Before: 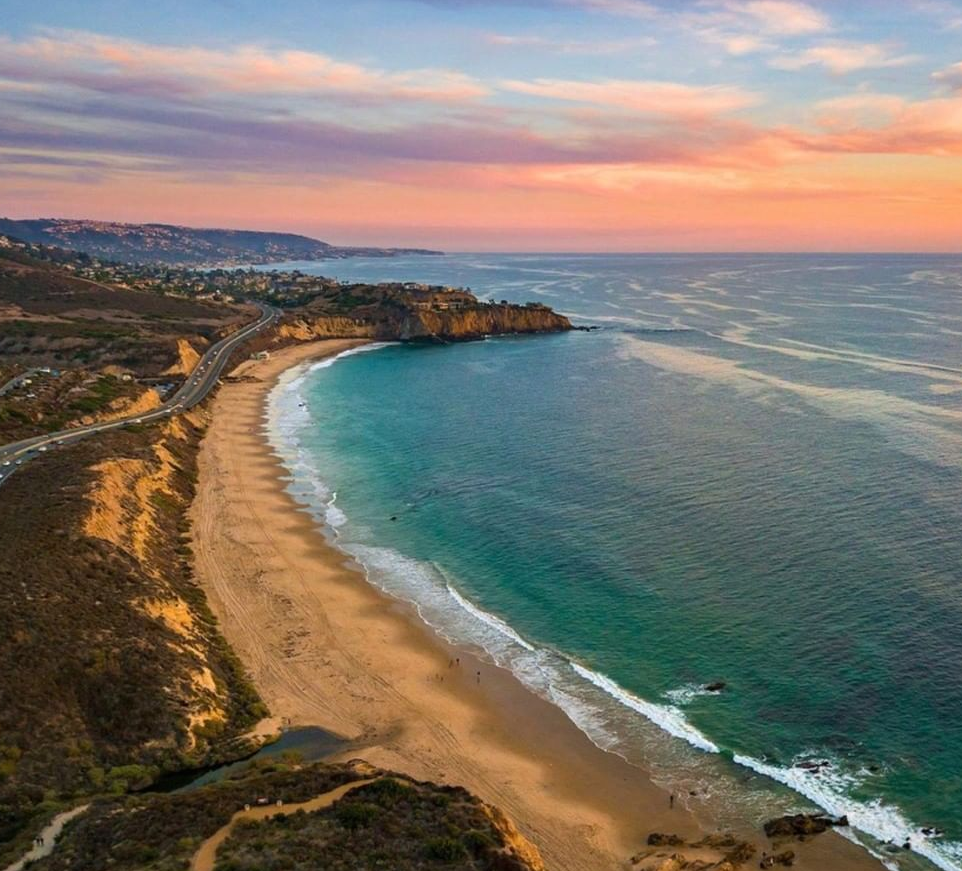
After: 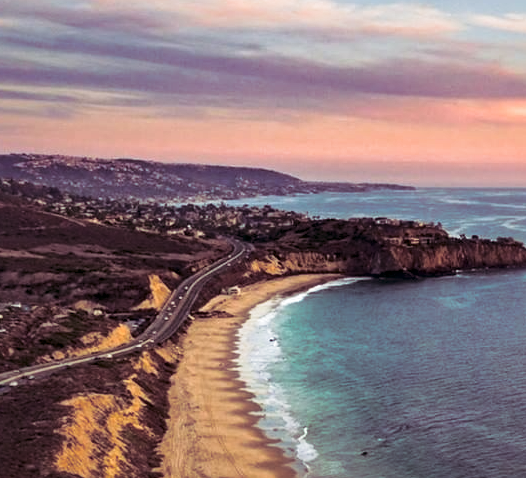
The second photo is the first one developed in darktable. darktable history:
local contrast: mode bilateral grid, contrast 70, coarseness 75, detail 180%, midtone range 0.2
crop and rotate: left 3.047%, top 7.509%, right 42.236%, bottom 37.598%
contrast brightness saturation: saturation -0.05
split-toning: shadows › hue 316.8°, shadows › saturation 0.47, highlights › hue 201.6°, highlights › saturation 0, balance -41.97, compress 28.01%
